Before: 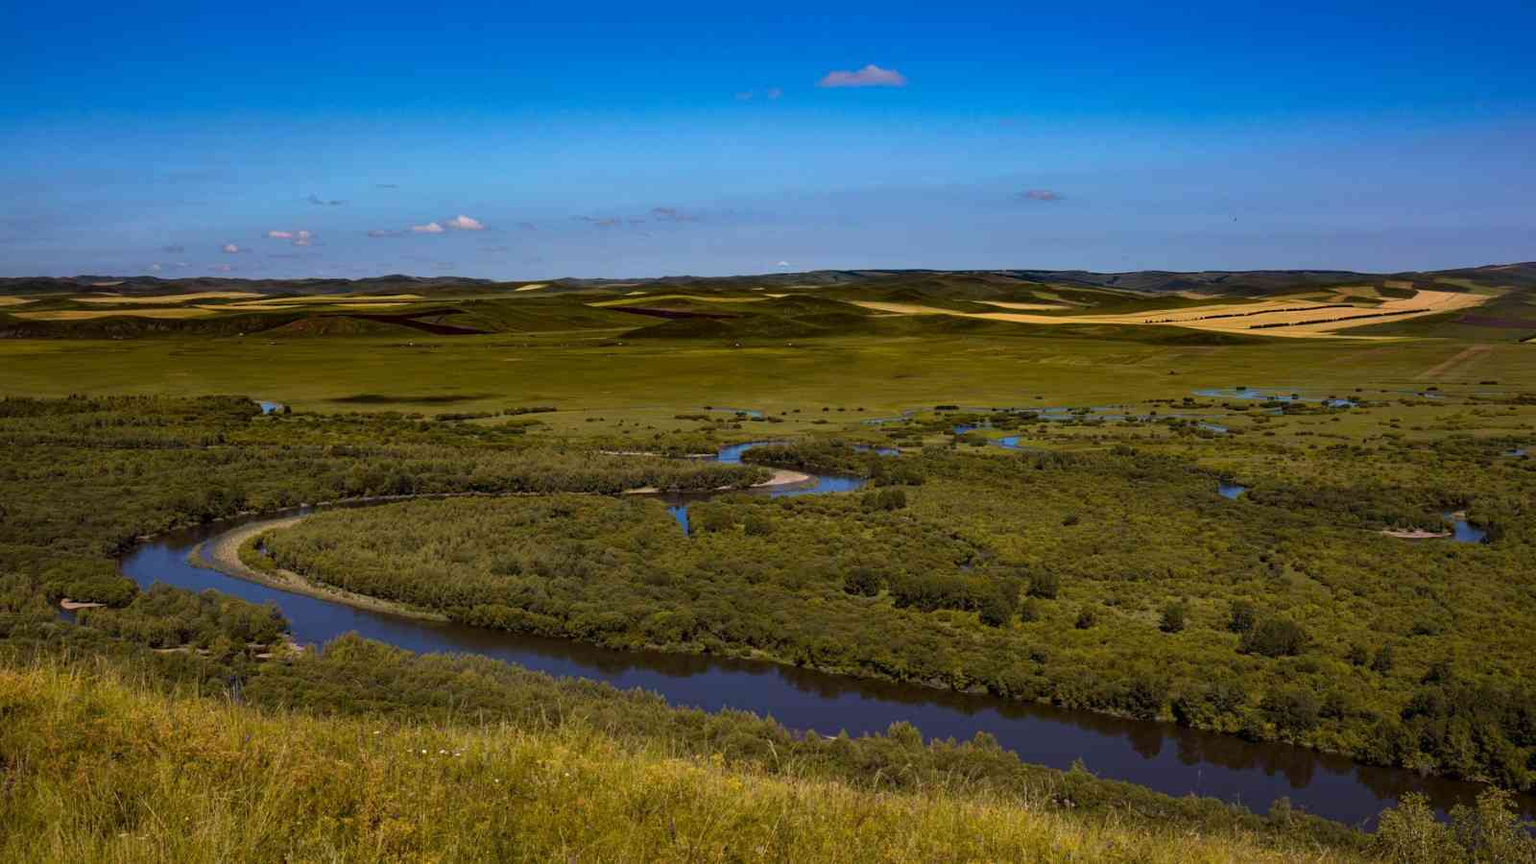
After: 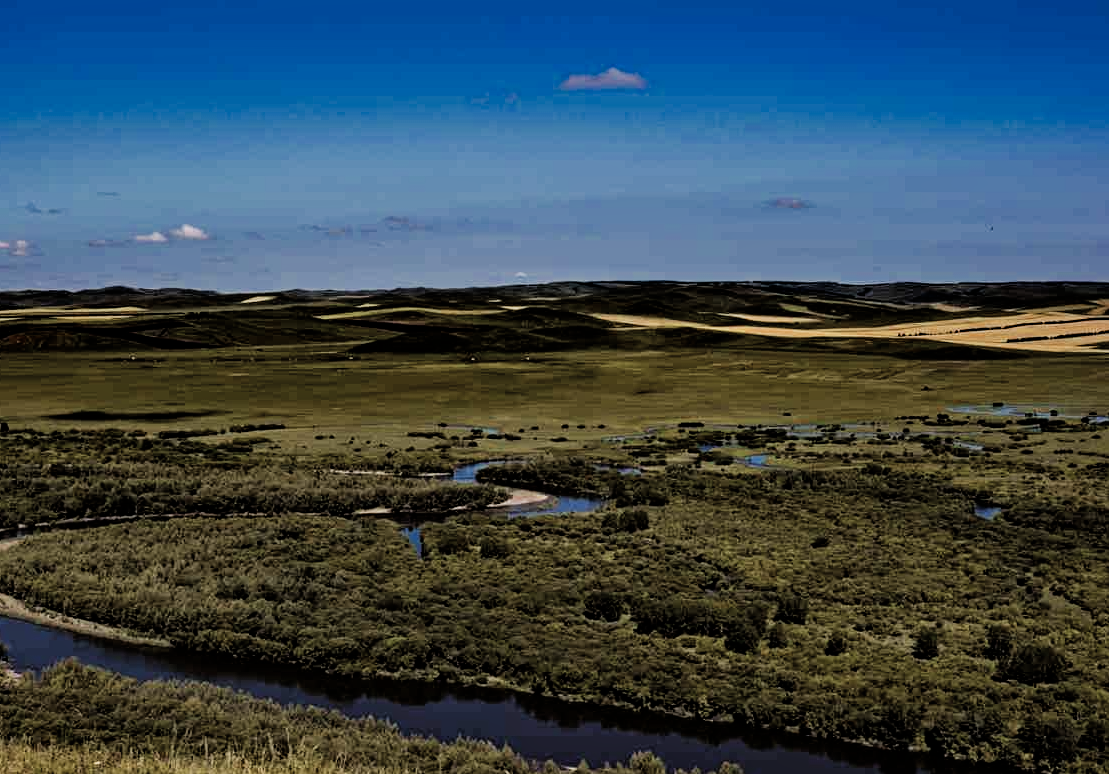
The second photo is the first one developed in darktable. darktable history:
filmic rgb: black relative exposure -5 EV, hardness 2.88, contrast 1.3, highlights saturation mix -30%
crop: left 18.479%, right 12.2%, bottom 13.971%
color zones: curves: ch0 [(0, 0.5) (0.125, 0.4) (0.25, 0.5) (0.375, 0.4) (0.5, 0.4) (0.625, 0.35) (0.75, 0.35) (0.875, 0.5)]; ch1 [(0, 0.35) (0.125, 0.45) (0.25, 0.35) (0.375, 0.35) (0.5, 0.35) (0.625, 0.35) (0.75, 0.45) (0.875, 0.35)]; ch2 [(0, 0.6) (0.125, 0.5) (0.25, 0.5) (0.375, 0.6) (0.5, 0.6) (0.625, 0.5) (0.75, 0.5) (0.875, 0.5)]
contrast equalizer: octaves 7, y [[0.502, 0.517, 0.543, 0.576, 0.611, 0.631], [0.5 ×6], [0.5 ×6], [0 ×6], [0 ×6]]
